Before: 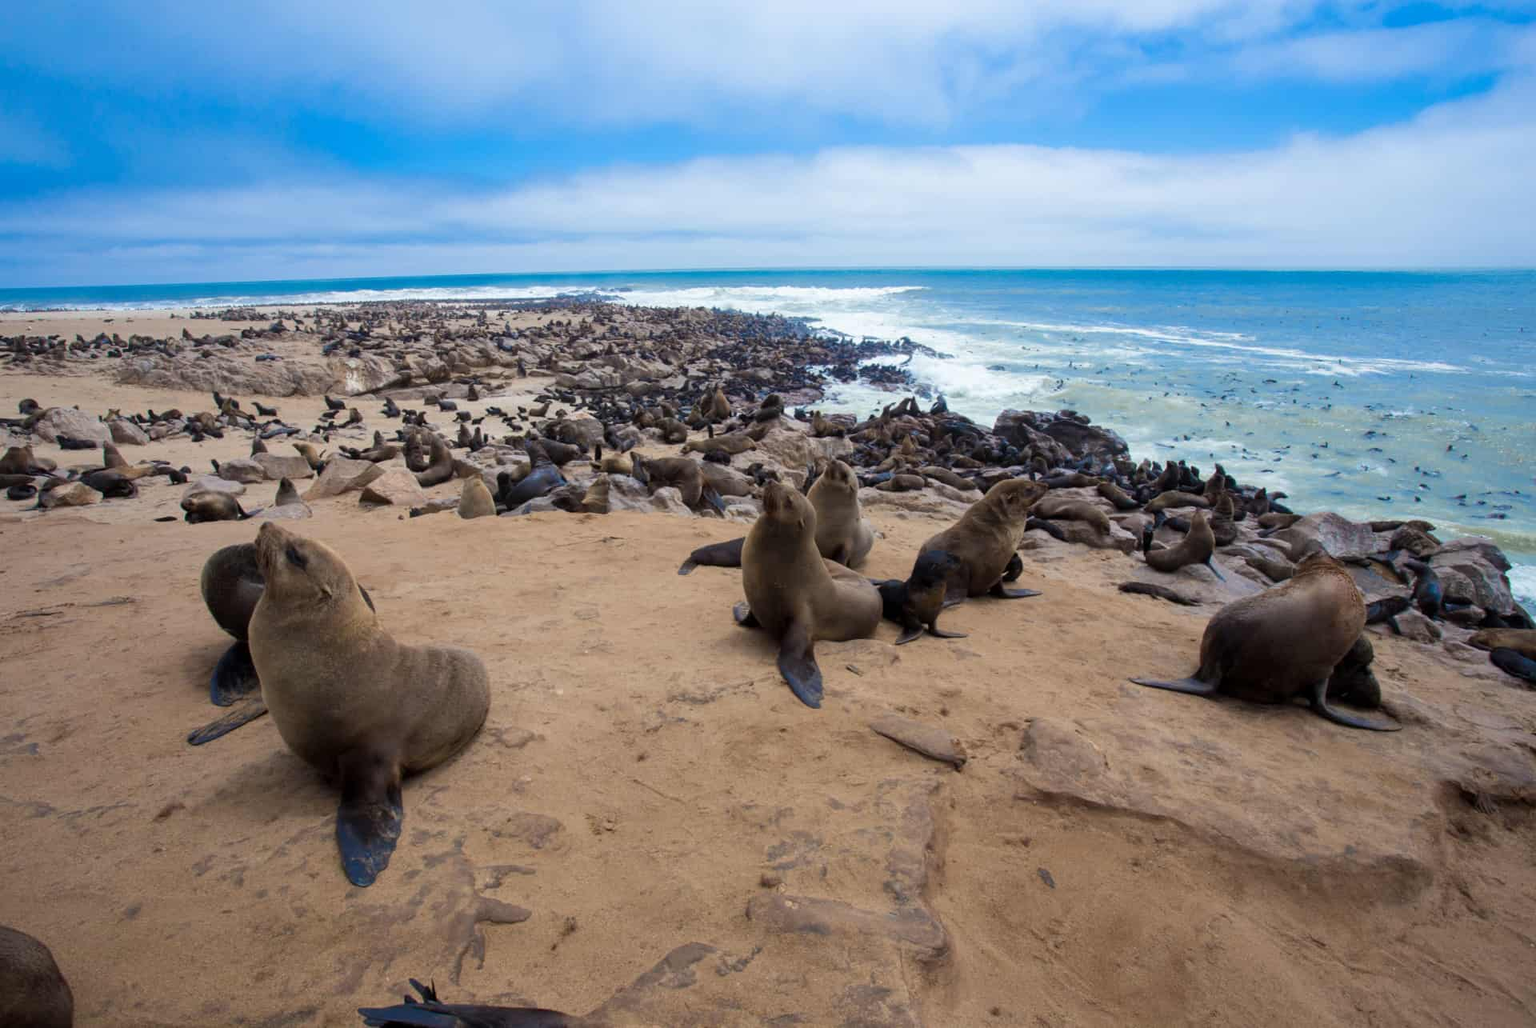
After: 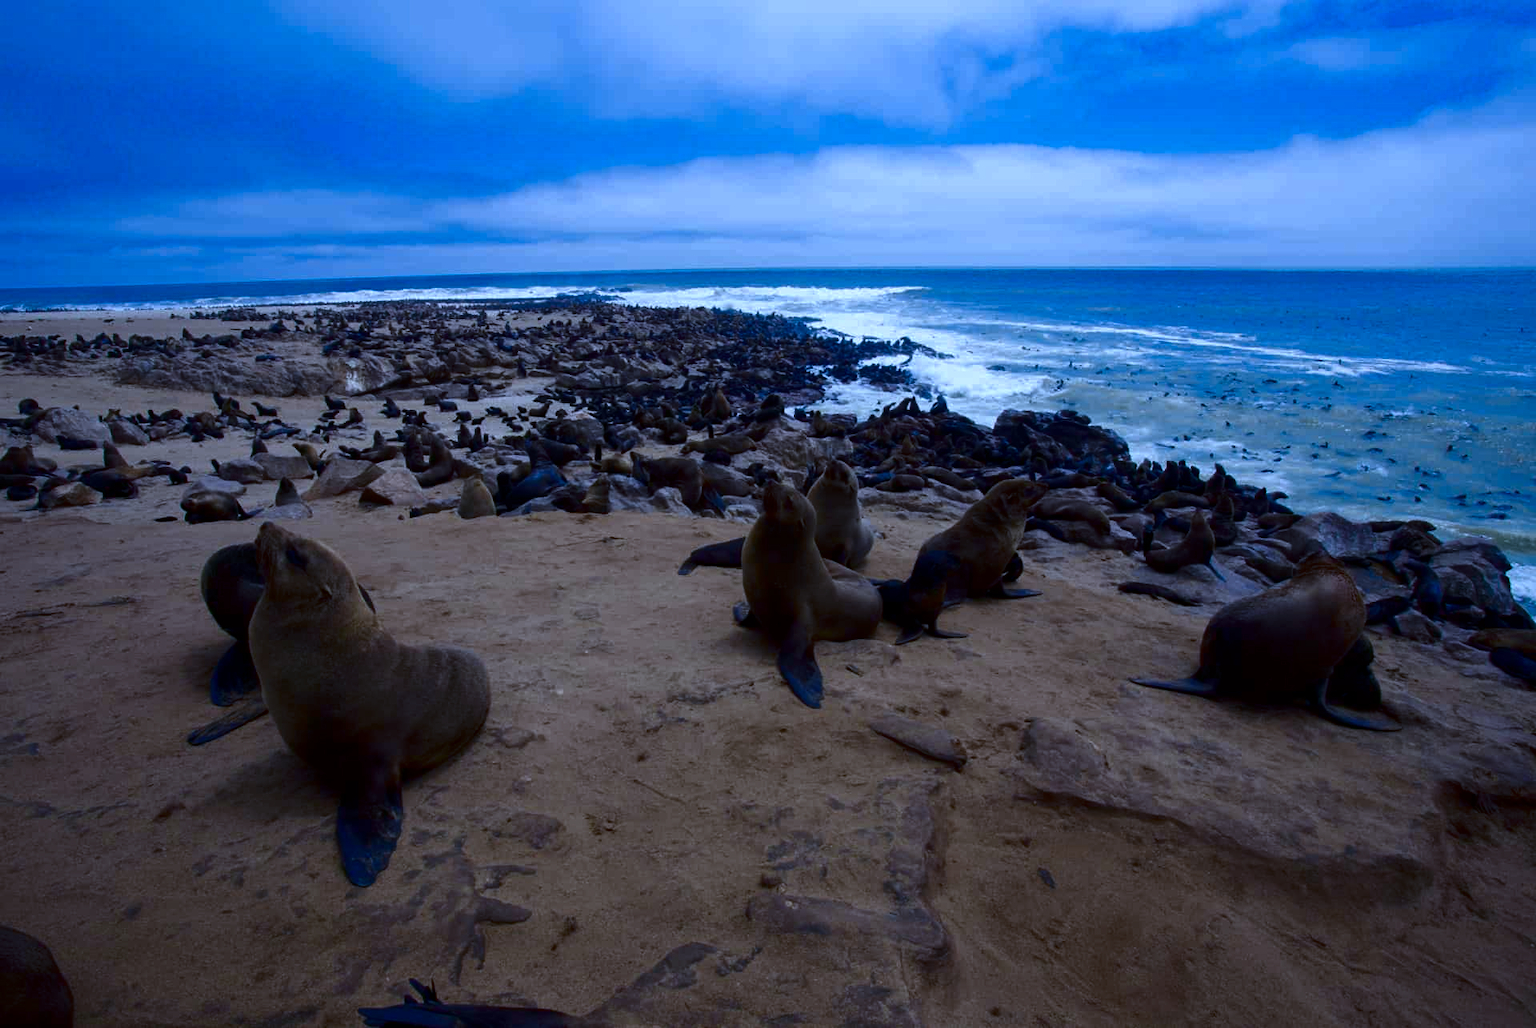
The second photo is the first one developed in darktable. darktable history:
contrast brightness saturation: brightness -0.52
white balance: red 0.871, blue 1.249
